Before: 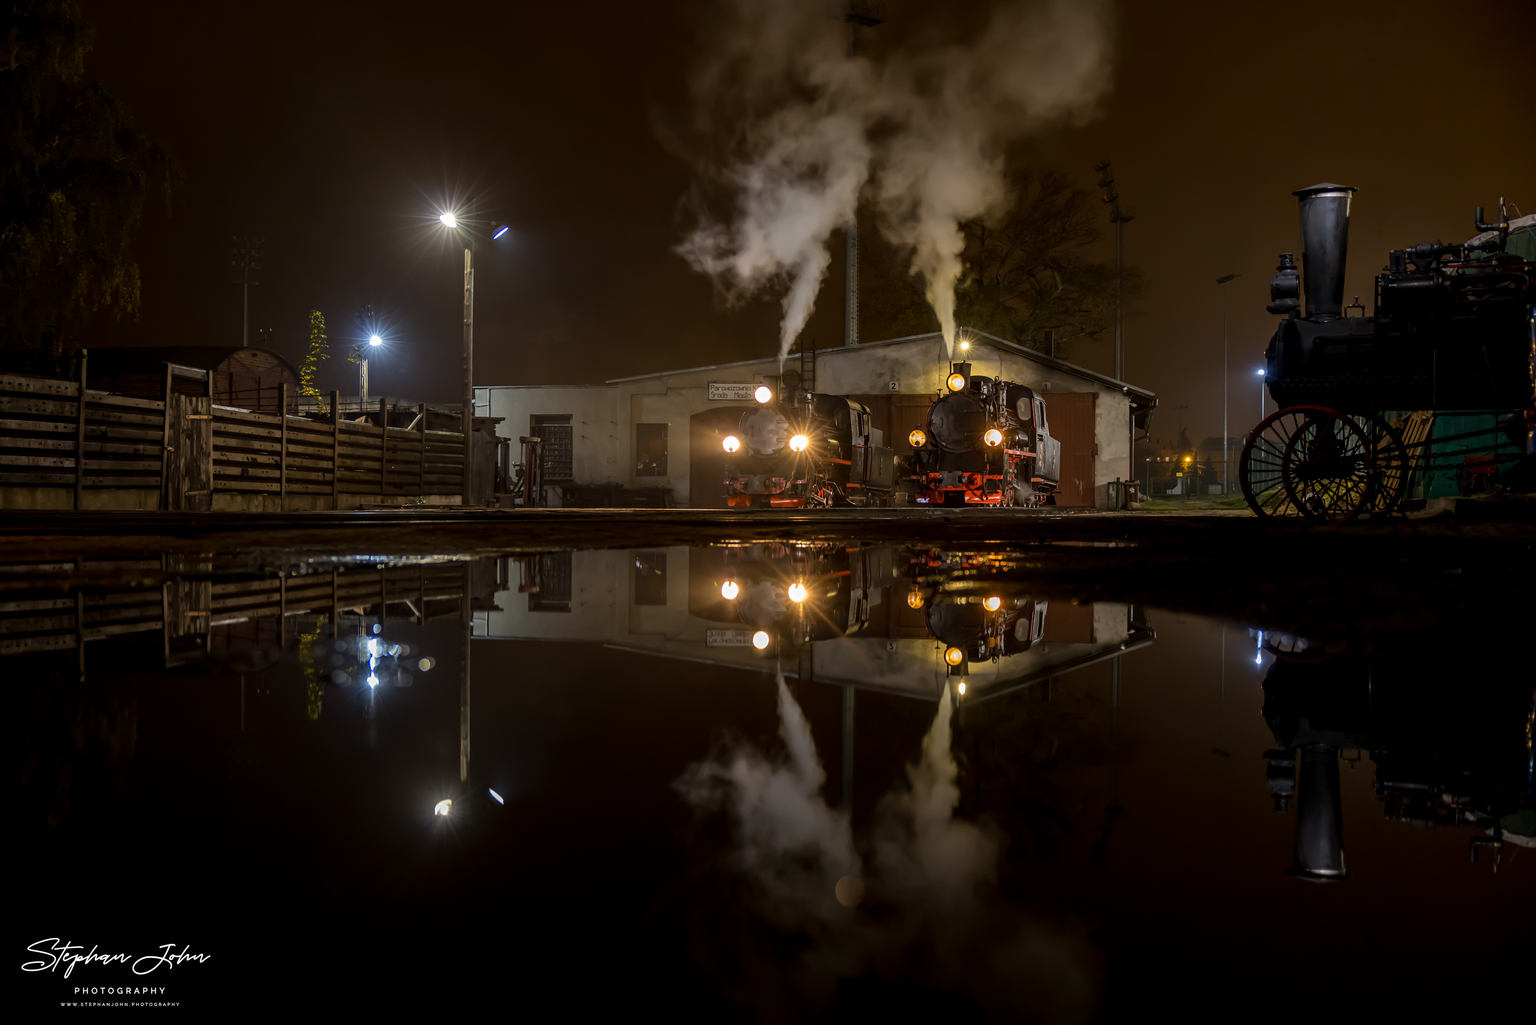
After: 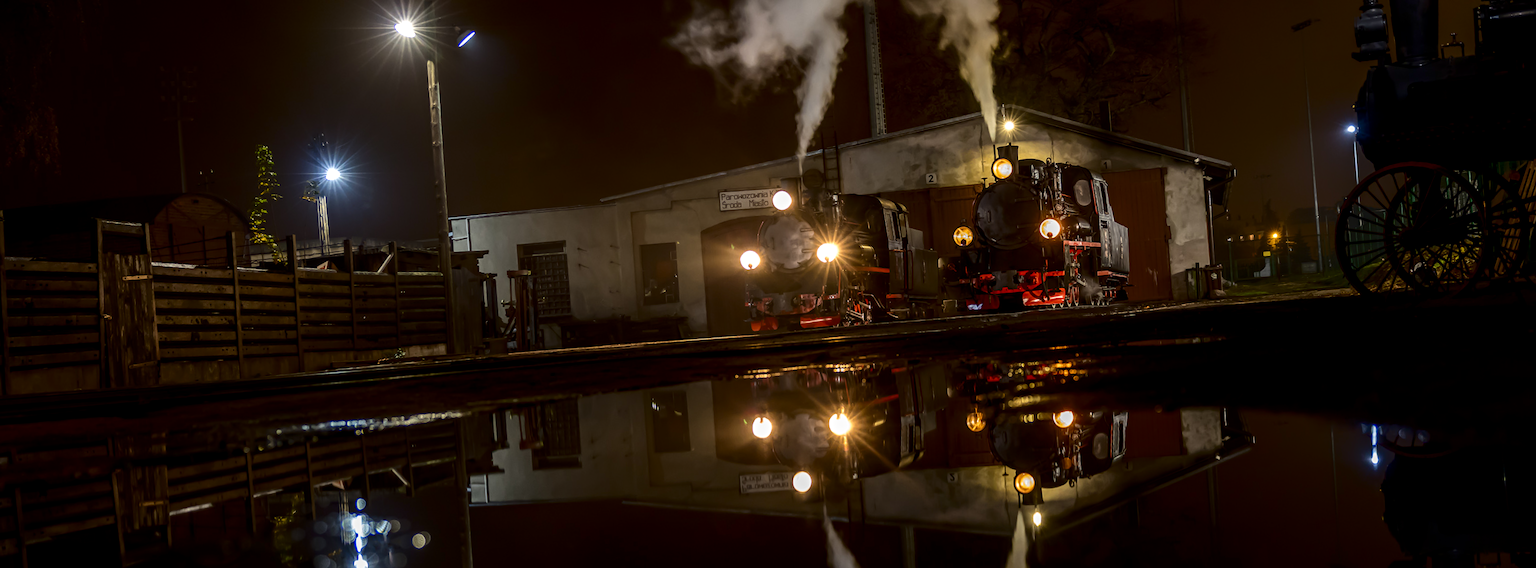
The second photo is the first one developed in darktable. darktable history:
shadows and highlights: shadows -62.32, white point adjustment -5.22, highlights 61.59
local contrast: on, module defaults
crop: left 1.744%, top 19.225%, right 5.069%, bottom 28.357%
rotate and perspective: rotation -4.57°, crop left 0.054, crop right 0.944, crop top 0.087, crop bottom 0.914
